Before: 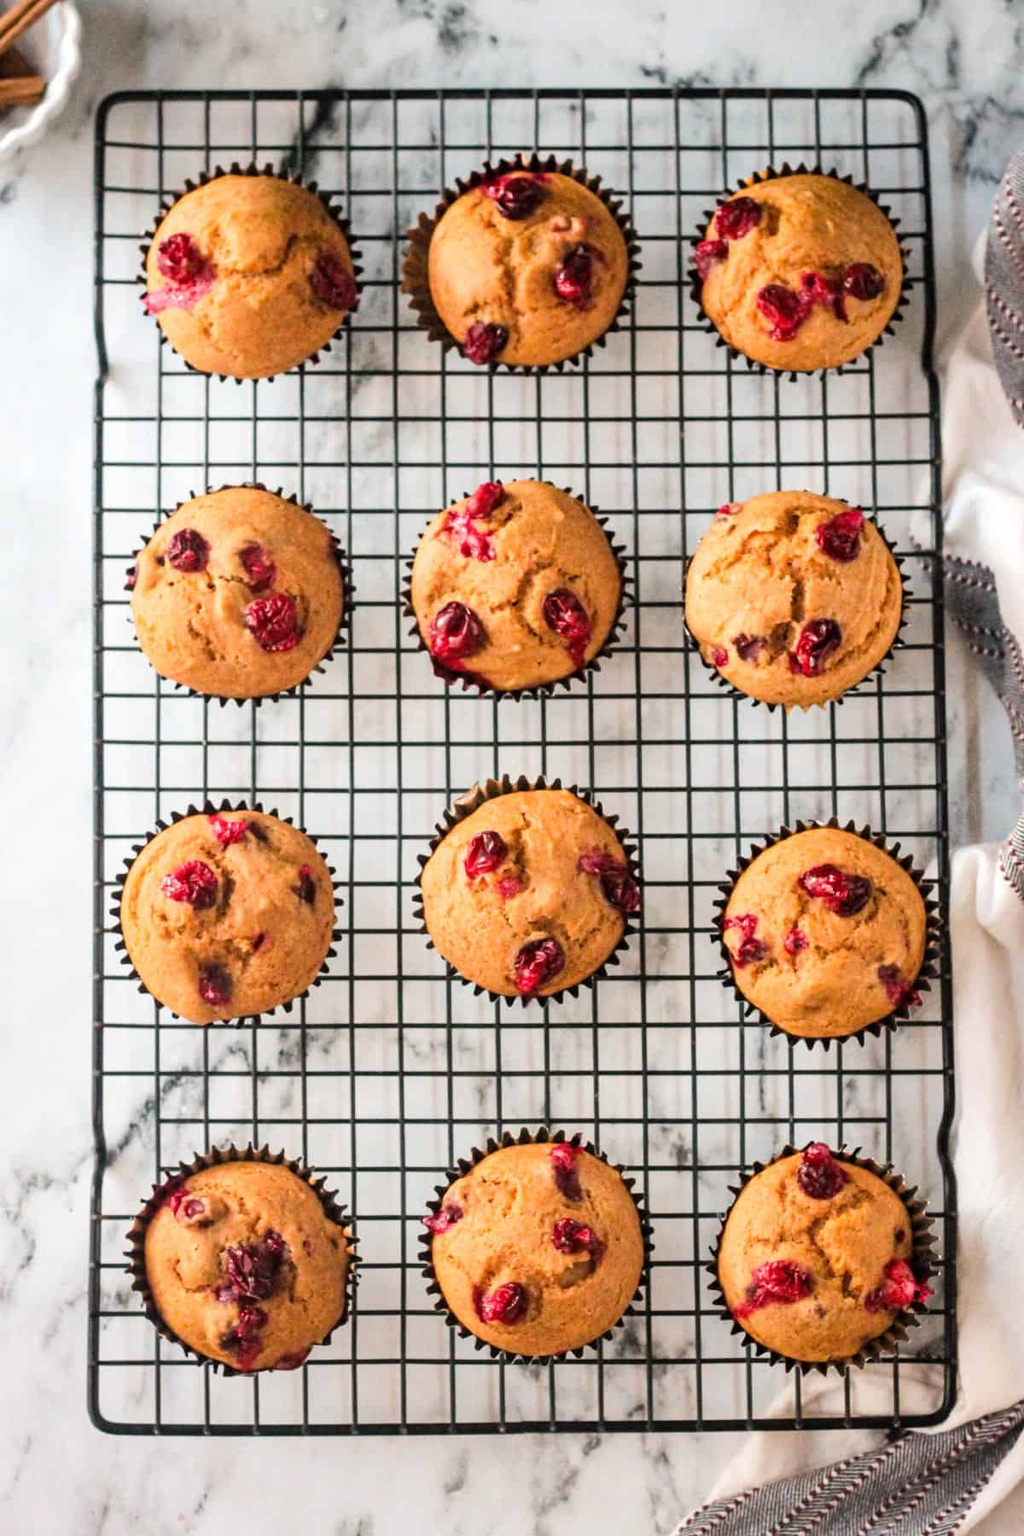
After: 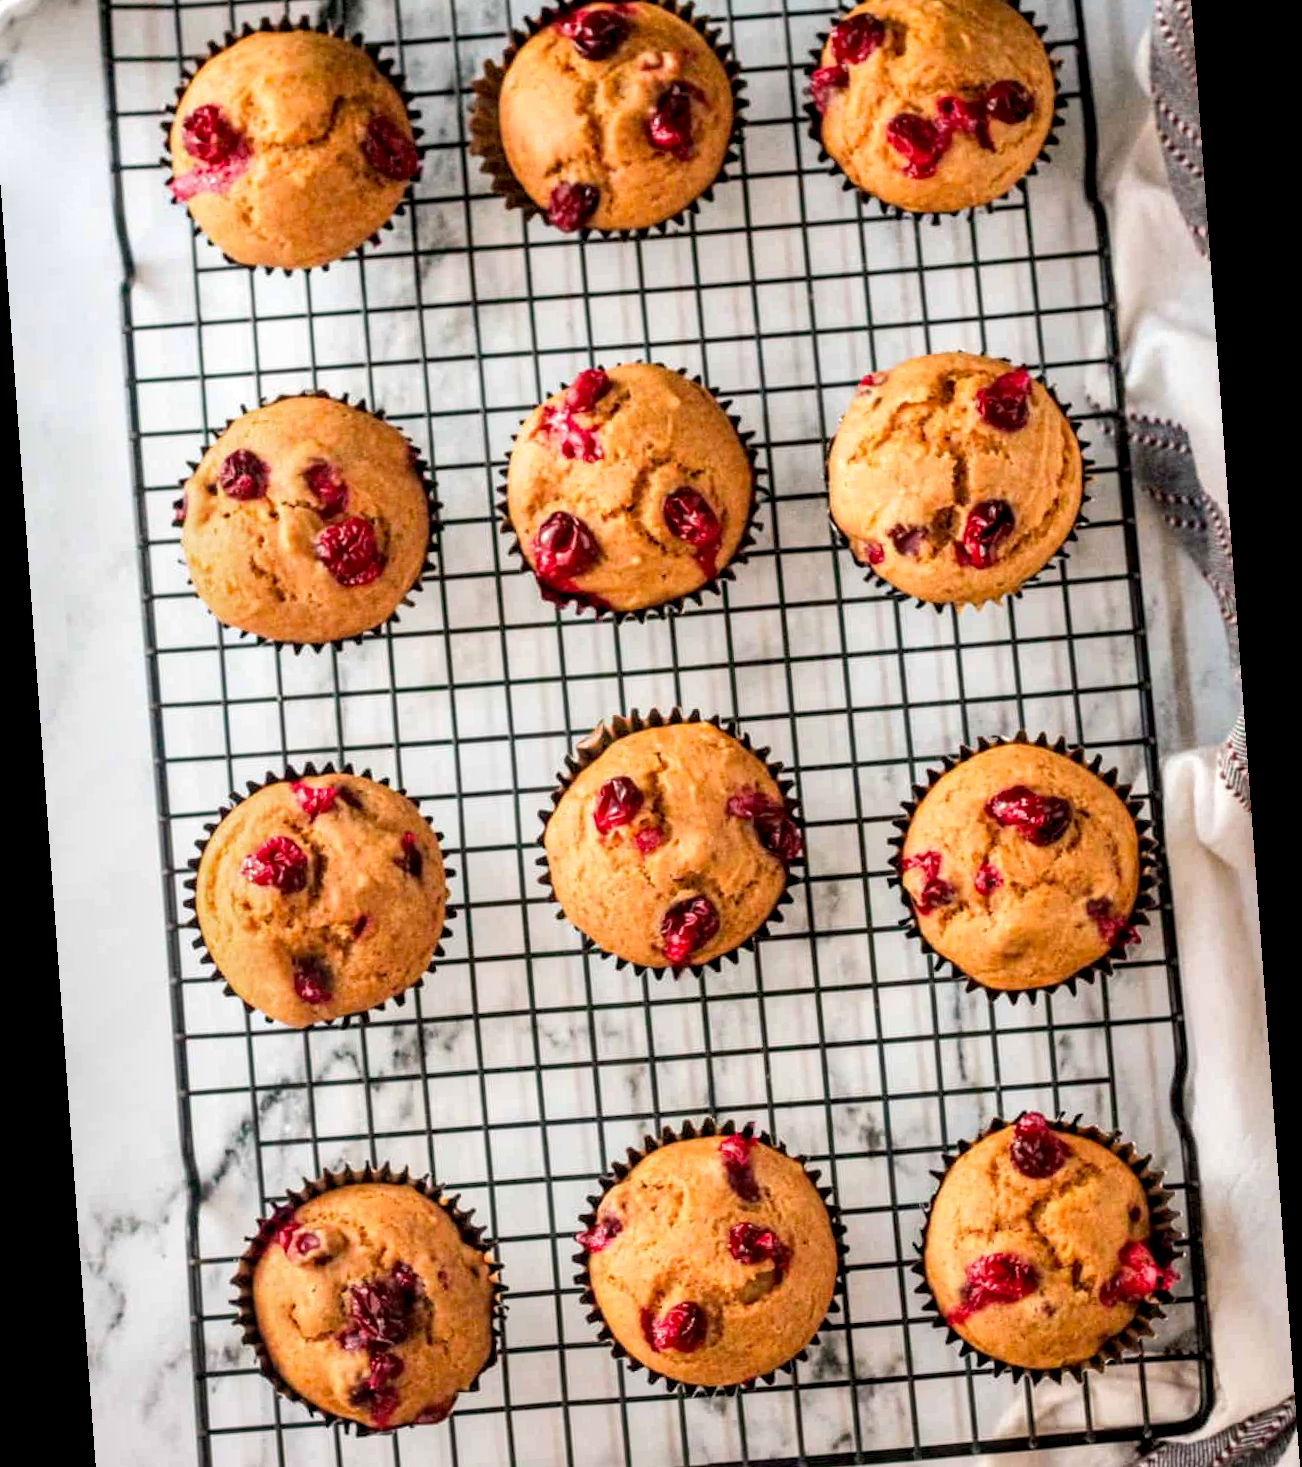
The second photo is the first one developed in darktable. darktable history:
rotate and perspective: rotation -4.25°, automatic cropping off
crop and rotate: left 1.814%, top 12.818%, right 0.25%, bottom 9.225%
exposure: black level correction 0.007, exposure 0.159 EV, compensate highlight preservation false
local contrast: on, module defaults
